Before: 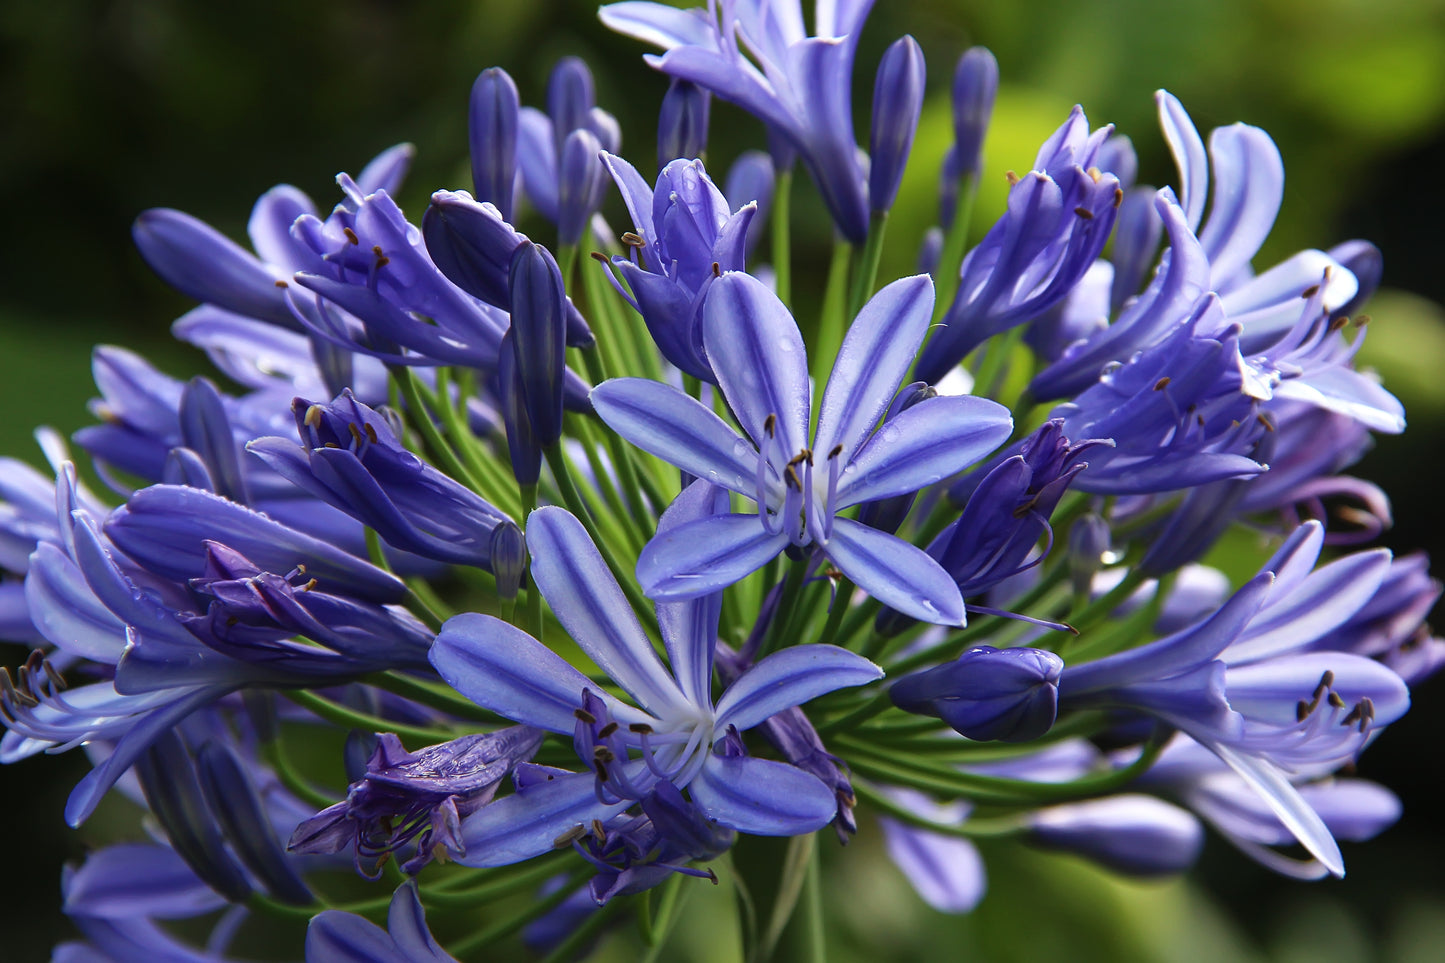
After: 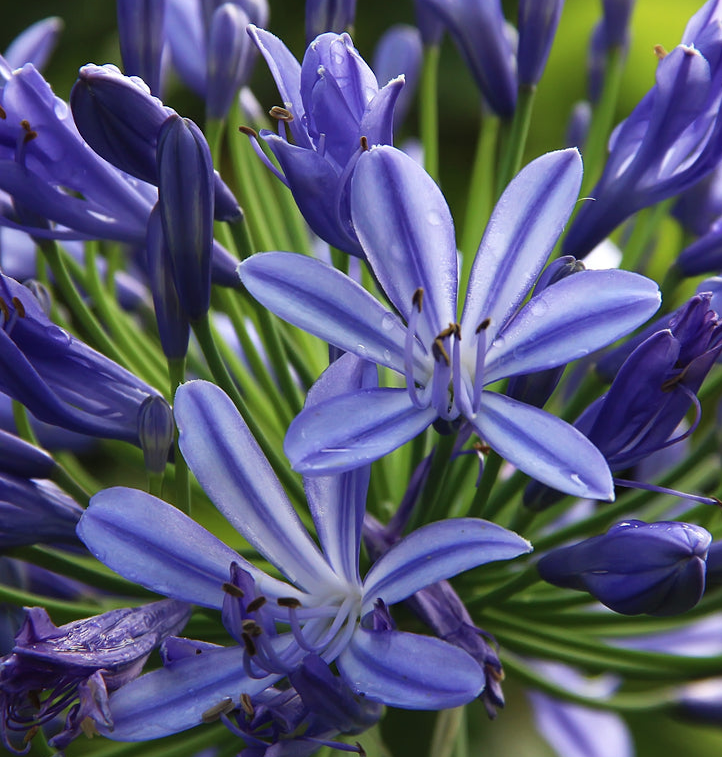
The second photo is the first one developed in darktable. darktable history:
contrast brightness saturation: saturation -0.048
crop and rotate: angle 0.022°, left 24.401%, top 13.106%, right 25.536%, bottom 8.189%
